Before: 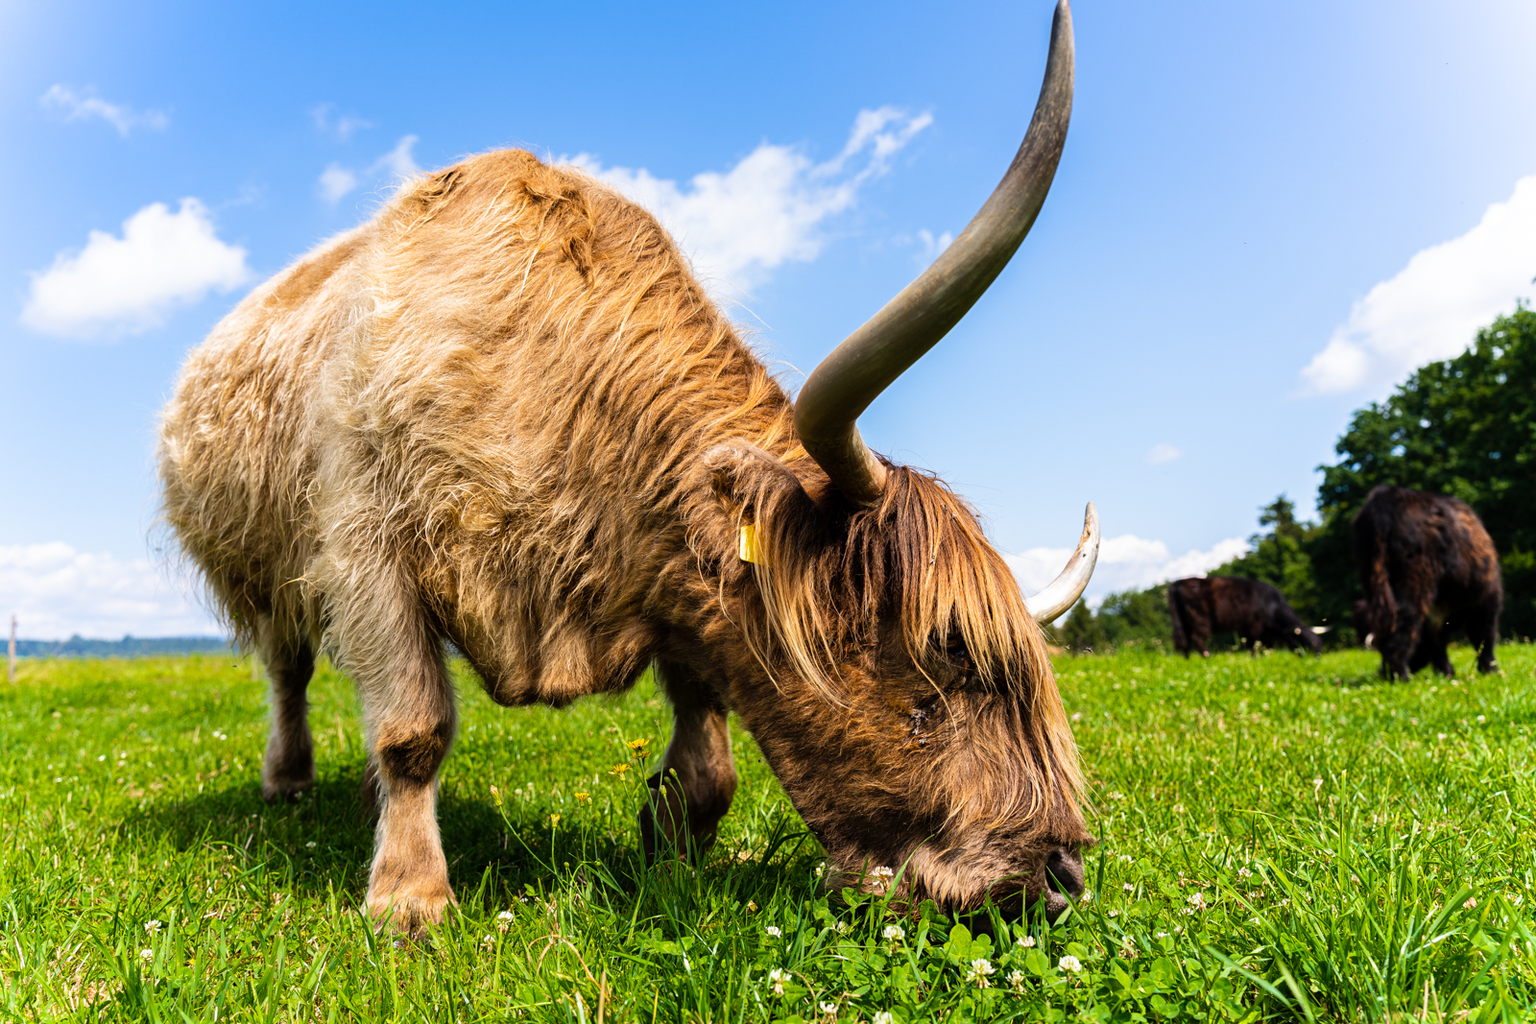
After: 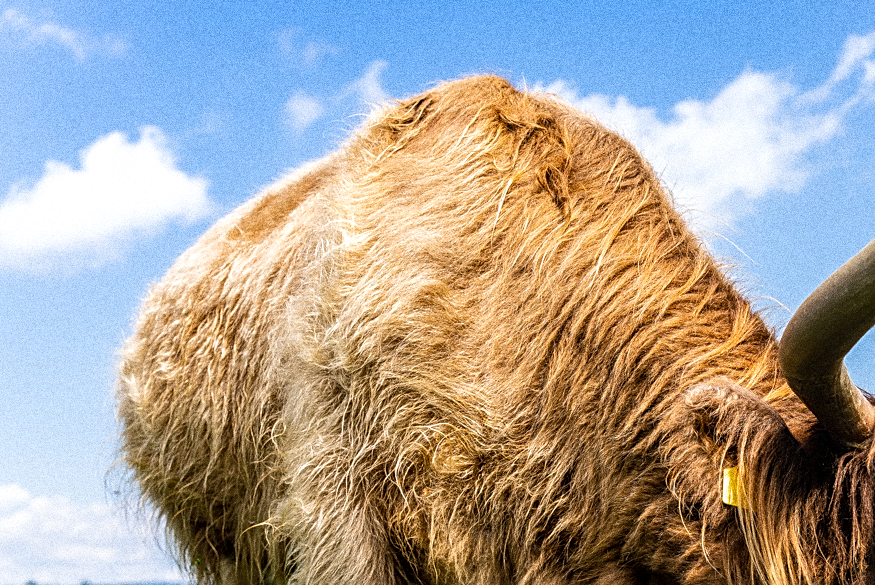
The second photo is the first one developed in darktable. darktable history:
sharpen: on, module defaults
crop and rotate: left 3.047%, top 7.509%, right 42.236%, bottom 37.598%
grain: coarseness 14.49 ISO, strength 48.04%, mid-tones bias 35%
local contrast: on, module defaults
